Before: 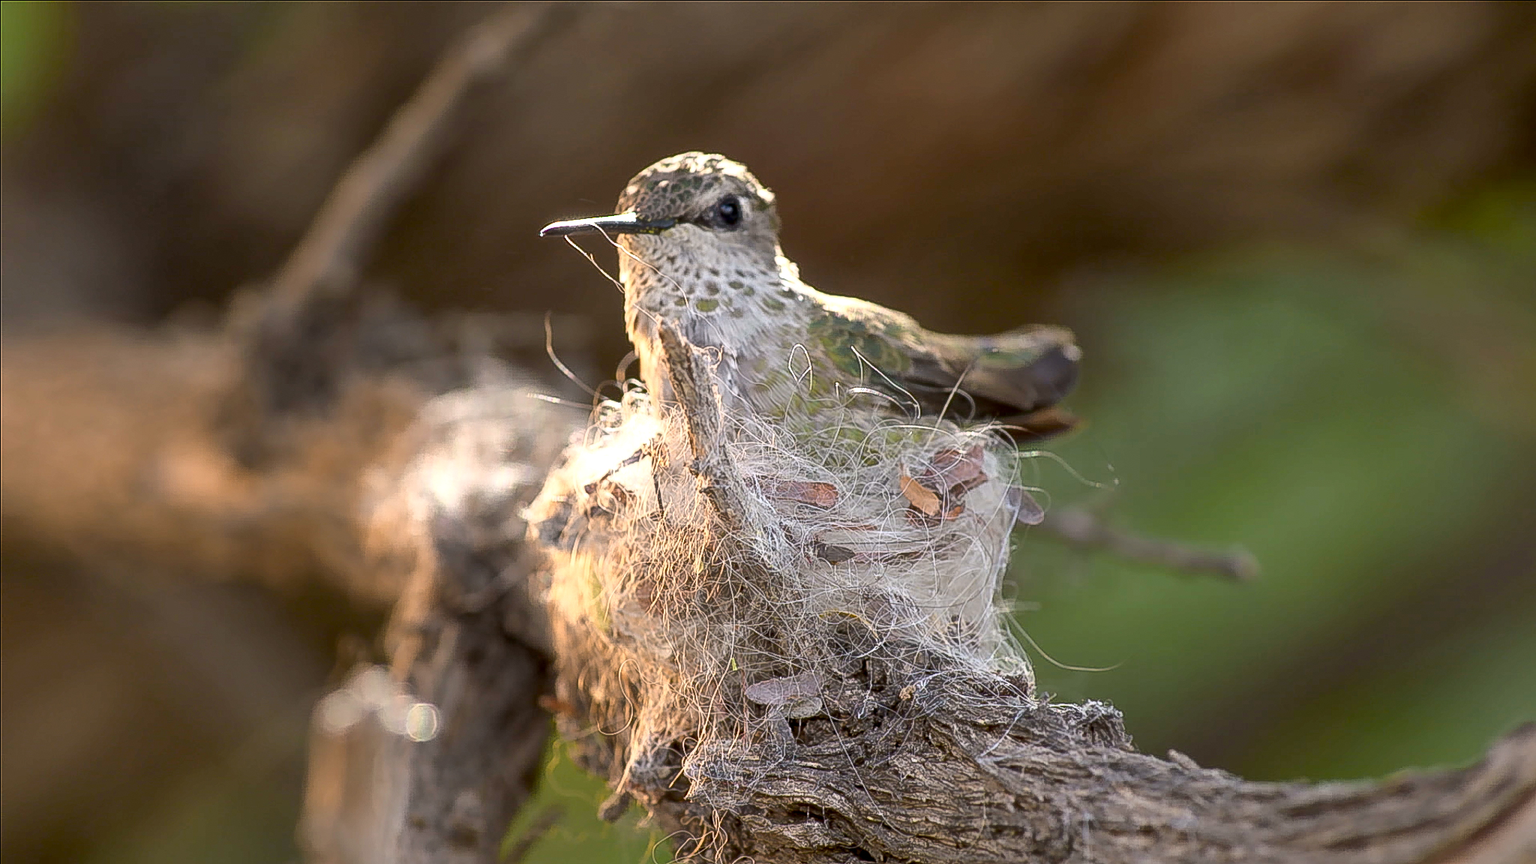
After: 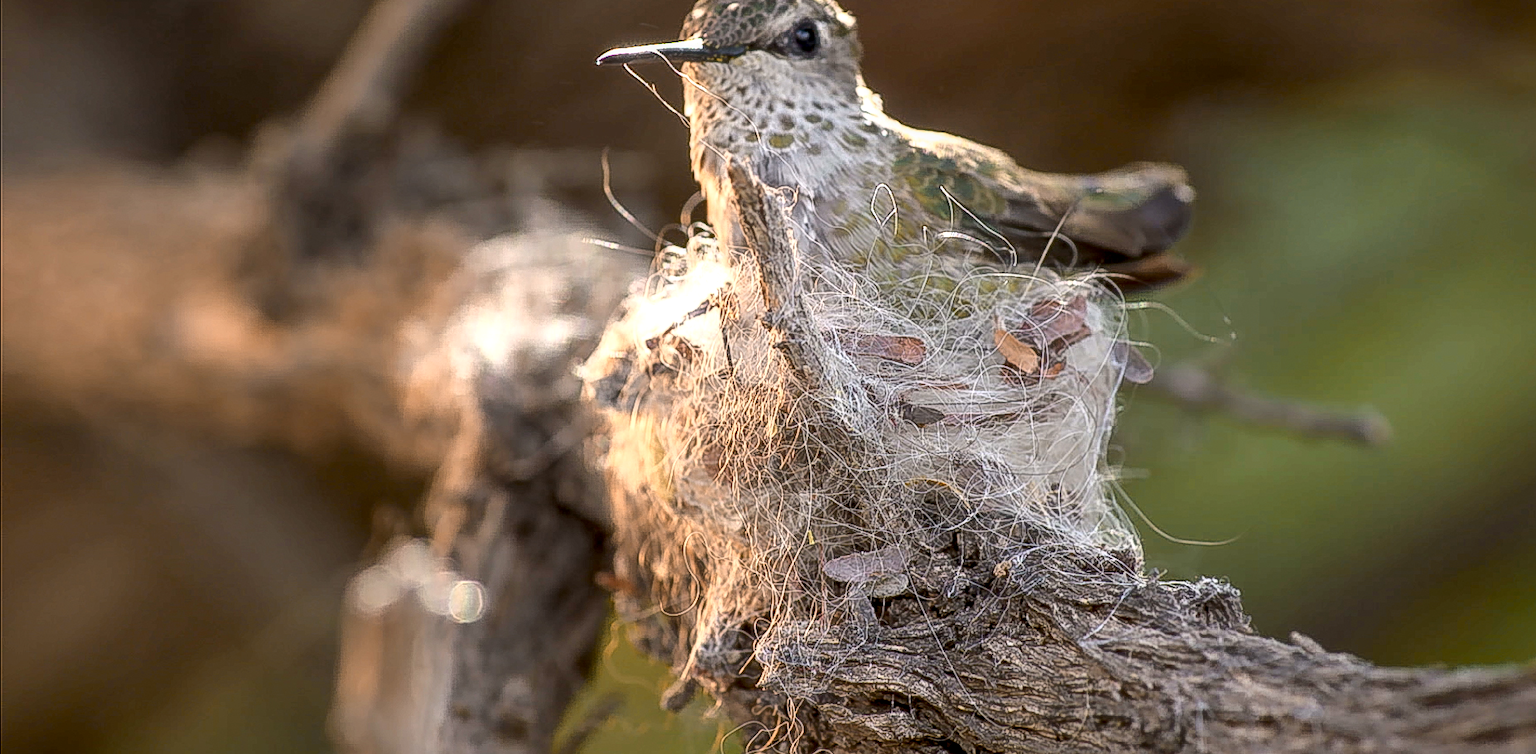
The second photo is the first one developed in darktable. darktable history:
color zones: curves: ch2 [(0, 0.5) (0.143, 0.5) (0.286, 0.416) (0.429, 0.5) (0.571, 0.5) (0.714, 0.5) (0.857, 0.5) (1, 0.5)]
local contrast: on, module defaults
vignetting: fall-off start 99.33%, fall-off radius 65.09%, saturation 0.366, automatic ratio true
crop: top 20.621%, right 9.449%, bottom 0.279%
